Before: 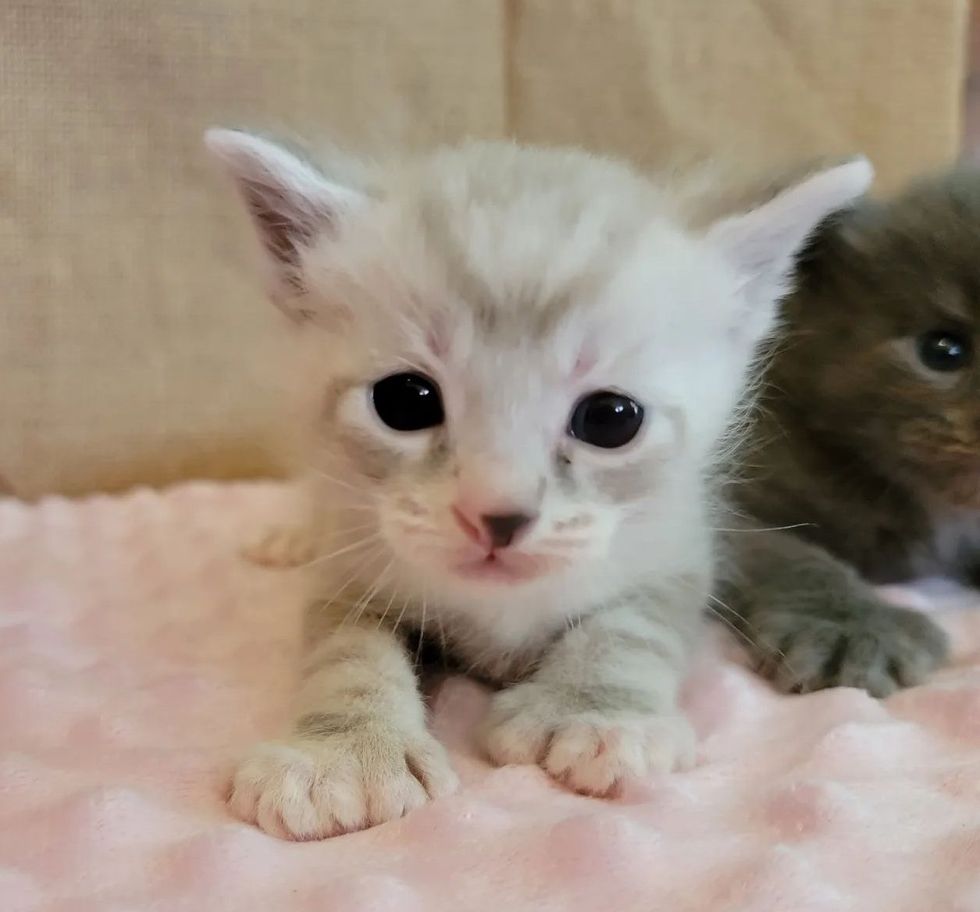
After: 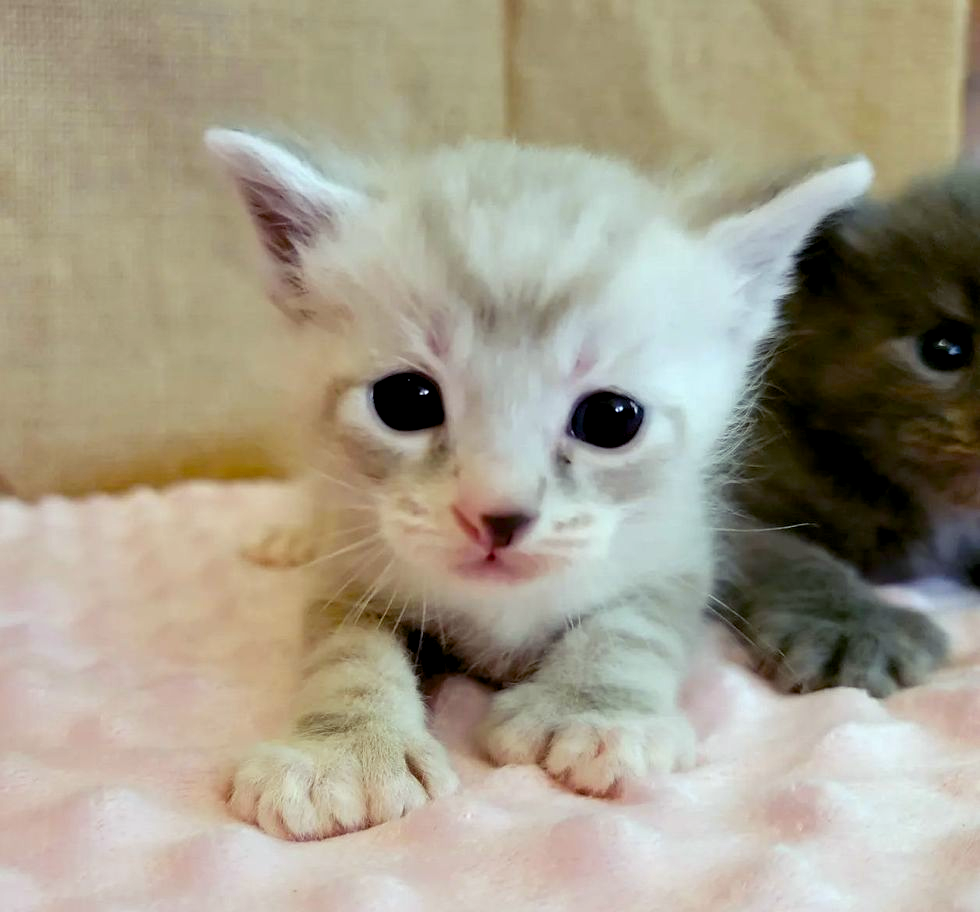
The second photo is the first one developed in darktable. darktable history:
white balance: red 0.925, blue 1.046
color balance rgb: shadows lift › luminance -21.66%, shadows lift › chroma 6.57%, shadows lift › hue 270°, power › chroma 0.68%, power › hue 60°, highlights gain › luminance 6.08%, highlights gain › chroma 1.33%, highlights gain › hue 90°, global offset › luminance -0.87%, perceptual saturation grading › global saturation 26.86%, perceptual saturation grading › highlights -28.39%, perceptual saturation grading › mid-tones 15.22%, perceptual saturation grading › shadows 33.98%, perceptual brilliance grading › highlights 10%, perceptual brilliance grading › mid-tones 5%
